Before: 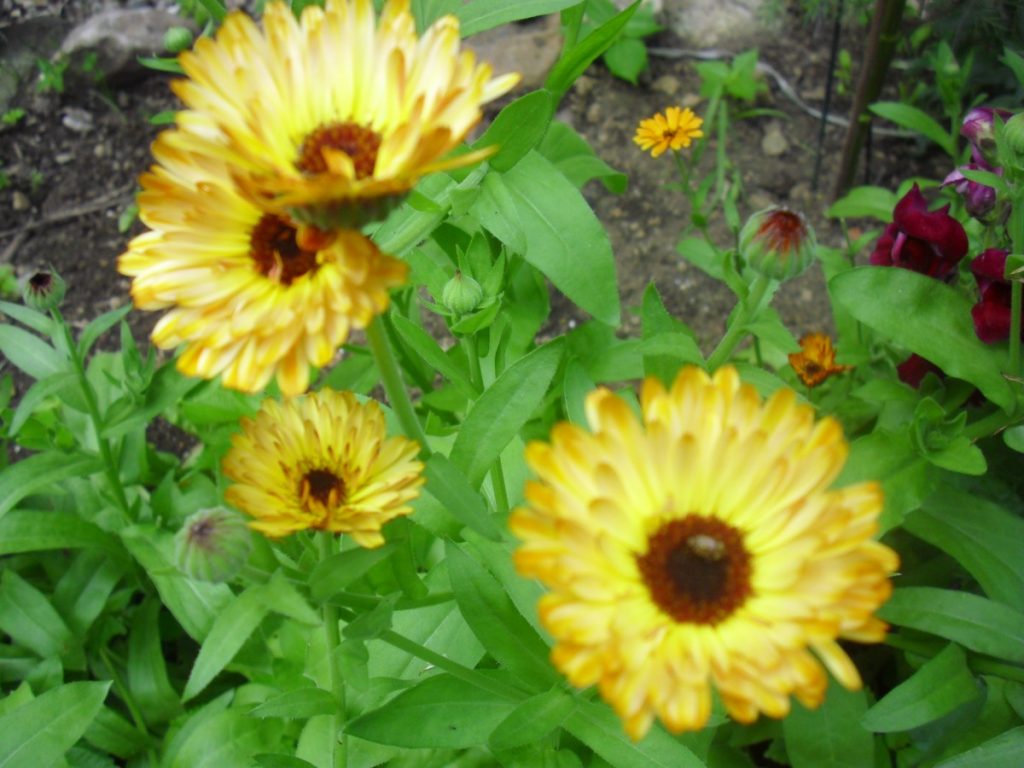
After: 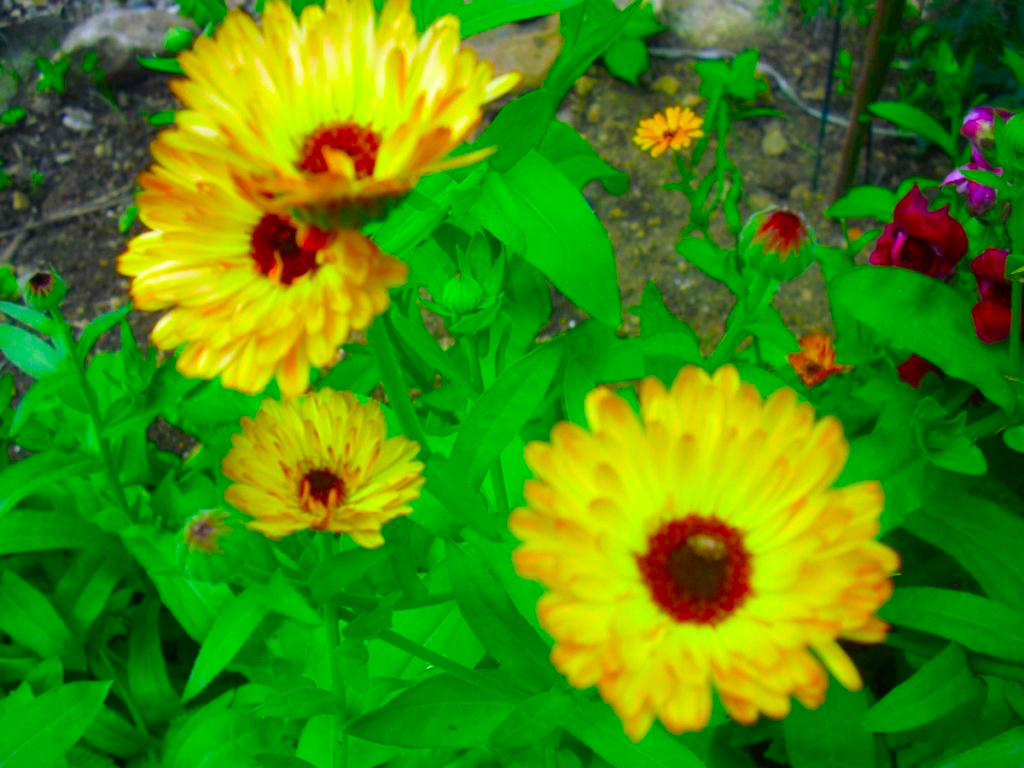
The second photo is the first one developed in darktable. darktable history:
color balance rgb: power › chroma 0.523%, power › hue 214.84°, perceptual saturation grading › global saturation 35.717%, global vibrance 20%
color correction: highlights b* 0.014, saturation 1.82
